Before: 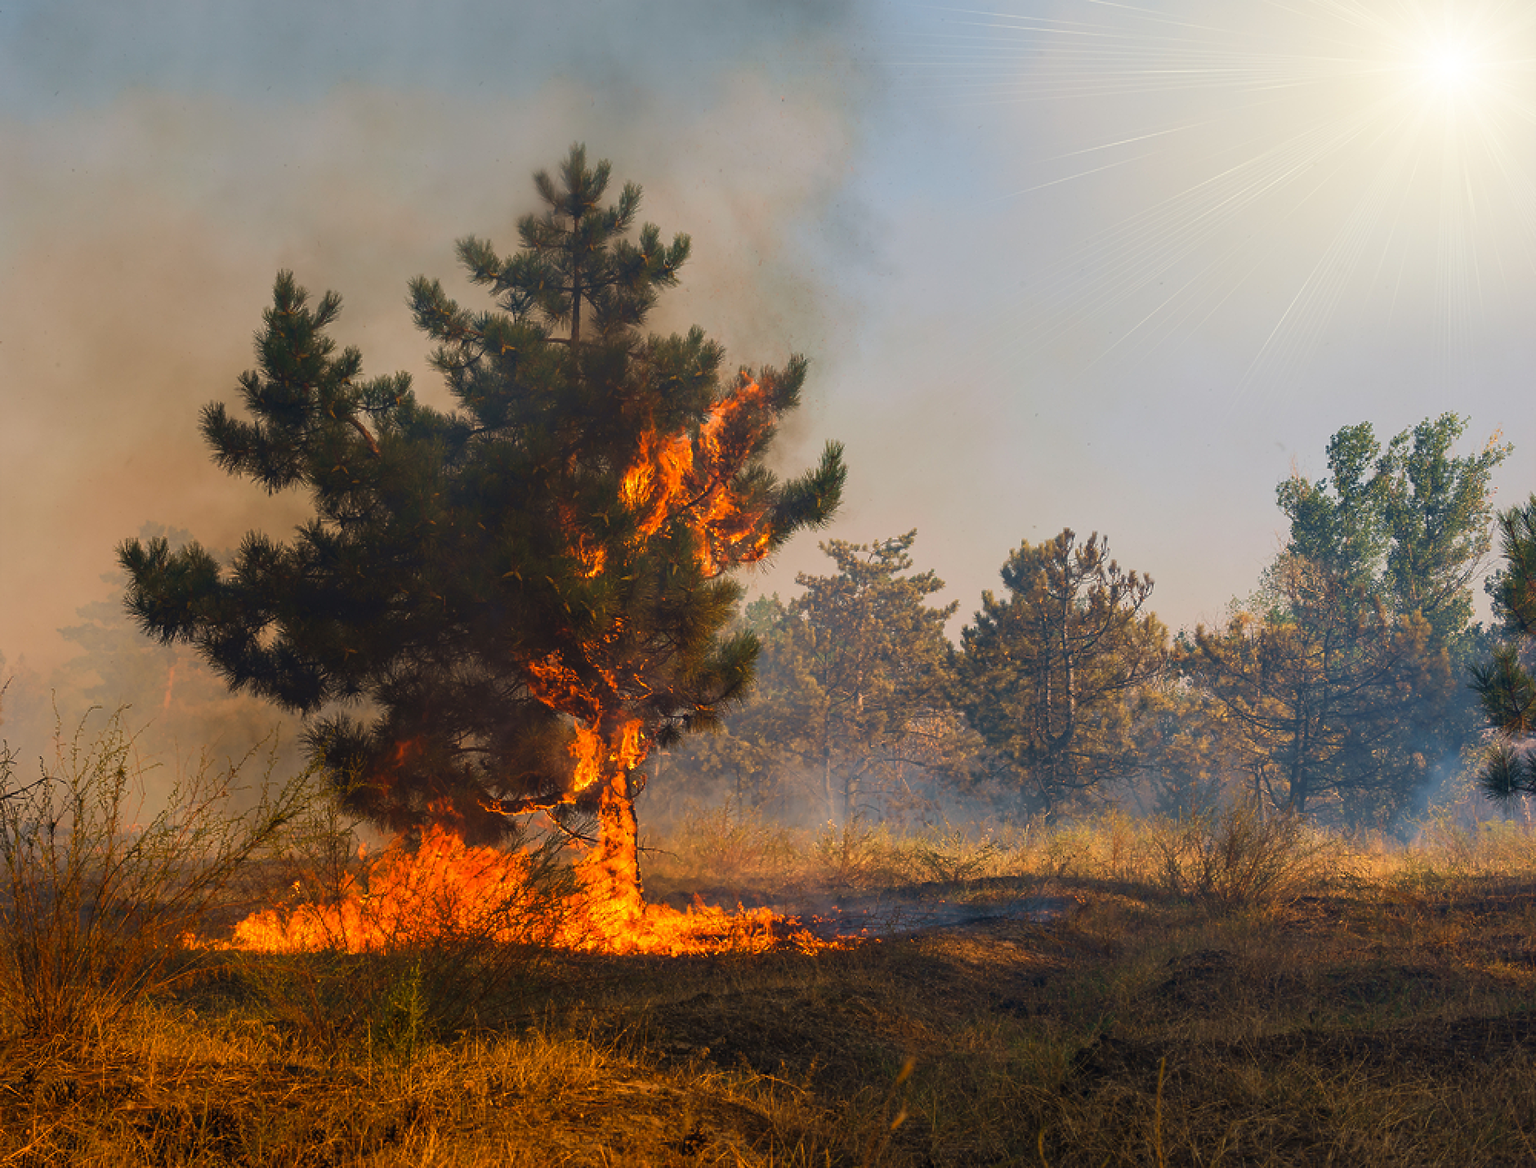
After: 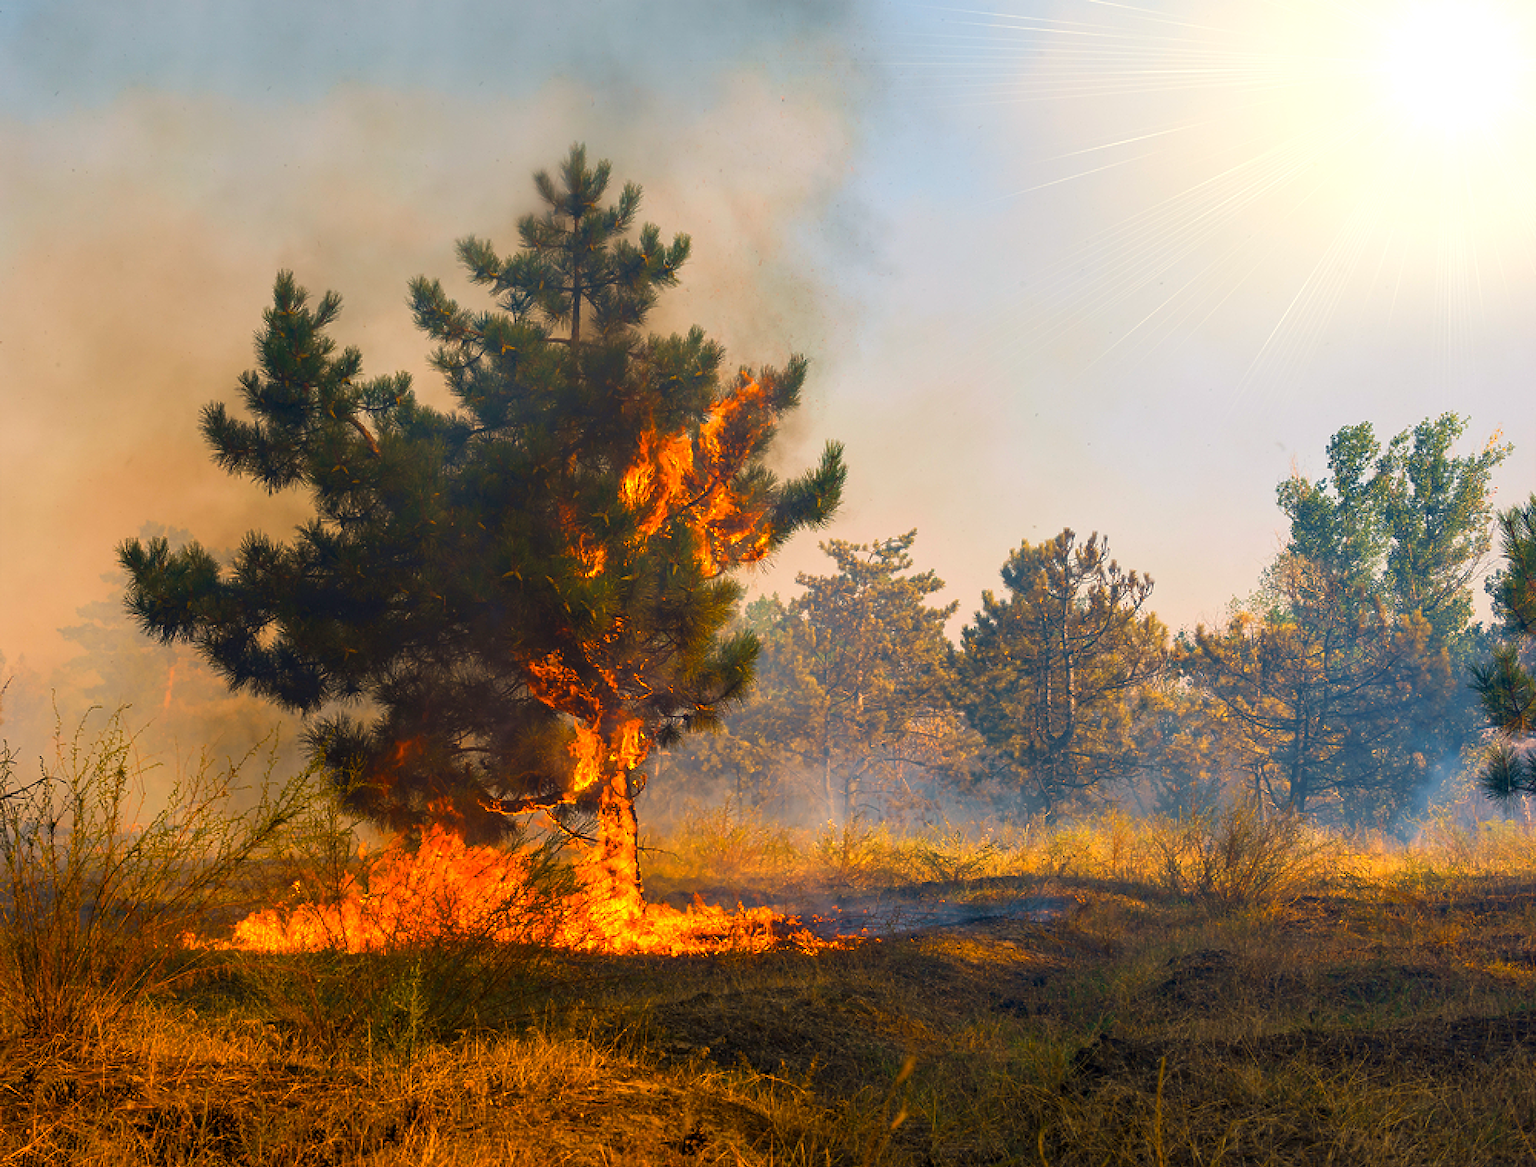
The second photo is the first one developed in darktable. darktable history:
base curve: curves: ch0 [(0, 0) (0.989, 0.992)], preserve colors none
tone equalizer: on, module defaults
color balance rgb: shadows lift › chroma 2%, shadows lift › hue 217.2°, power › hue 60°, highlights gain › chroma 1%, highlights gain › hue 69.6°, global offset › luminance -0.5%, perceptual saturation grading › global saturation 15%, global vibrance 15%
exposure: black level correction 0, exposure 0.5 EV, compensate highlight preservation false
